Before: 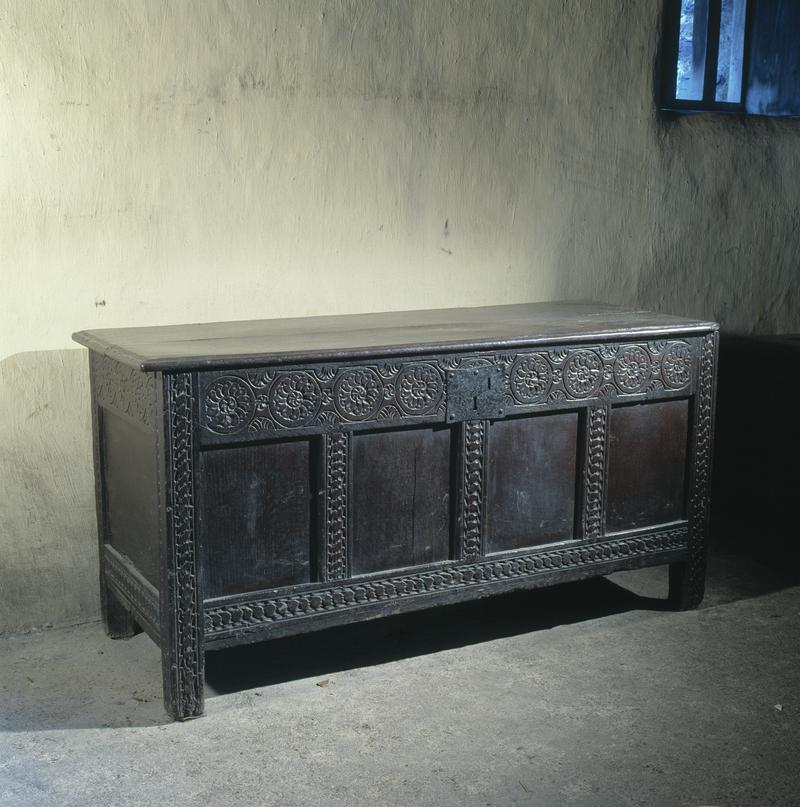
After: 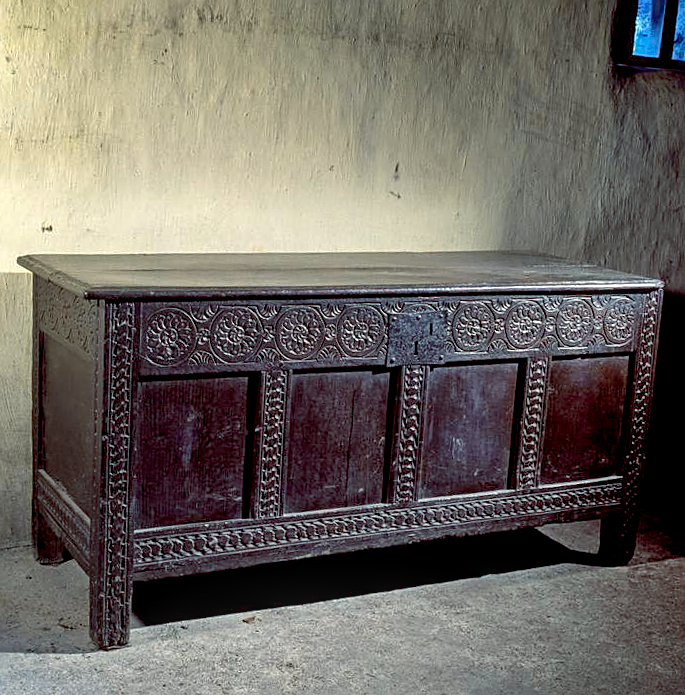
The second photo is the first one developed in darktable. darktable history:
crop and rotate: angle -3.03°, left 5.183%, top 5.167%, right 4.729%, bottom 4.118%
local contrast: on, module defaults
haze removal: compatibility mode true, adaptive false
shadows and highlights: low approximation 0.01, soften with gaussian
exposure: black level correction 0.007, exposure 0.159 EV, compensate highlight preservation false
sharpen: on, module defaults
color balance rgb: power › luminance -7.952%, power › chroma 1.113%, power › hue 215.66°, highlights gain › luminance 6.038%, highlights gain › chroma 1.313%, highlights gain › hue 89.7°, global offset › luminance -0.222%, global offset › chroma 0.262%, perceptual saturation grading › global saturation 30.816%
